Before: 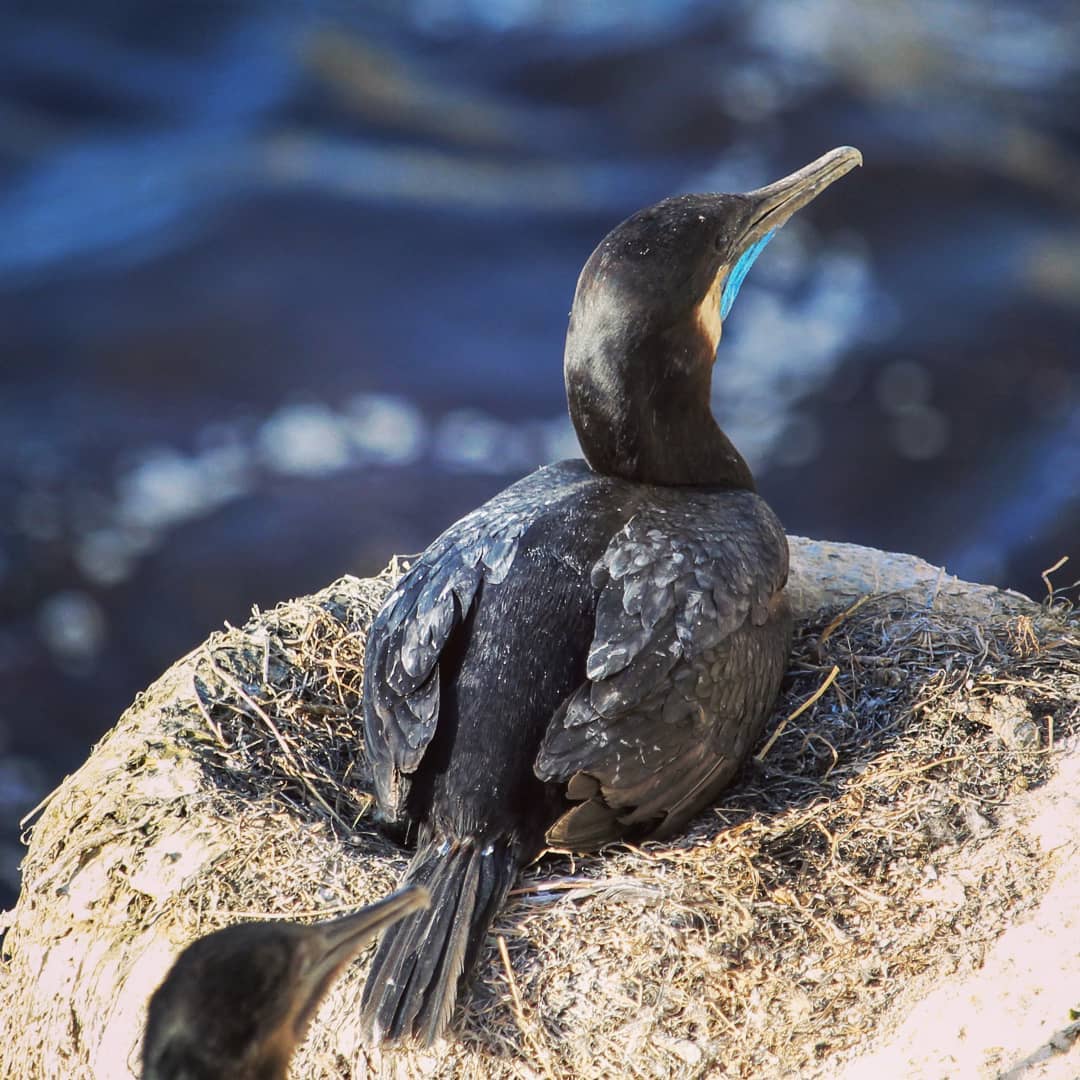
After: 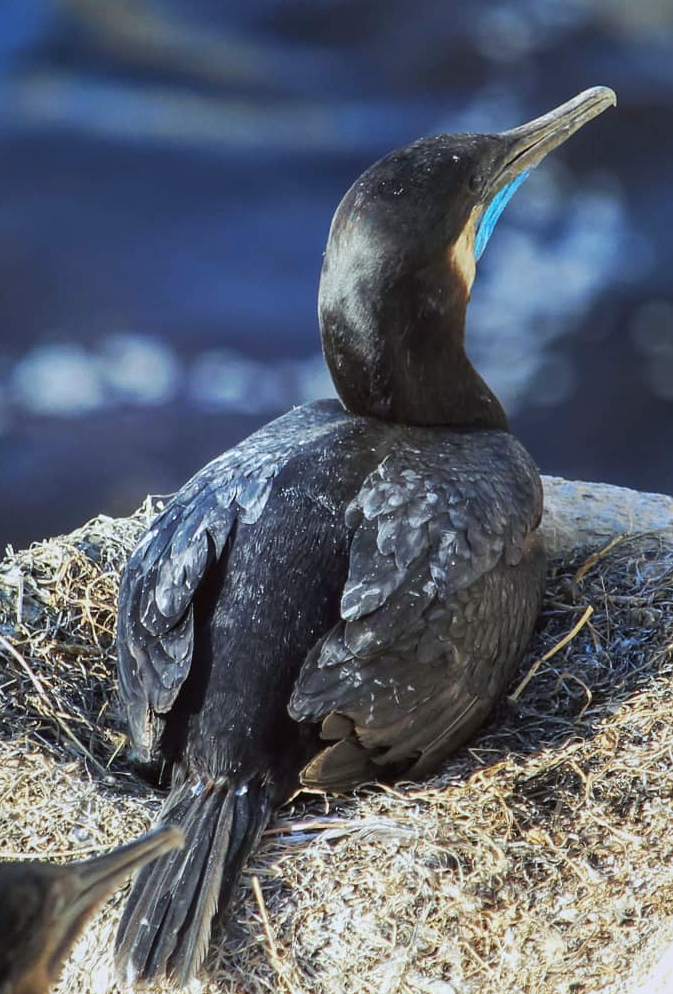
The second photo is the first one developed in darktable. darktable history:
white balance: red 0.925, blue 1.046
crop and rotate: left 22.918%, top 5.629%, right 14.711%, bottom 2.247%
